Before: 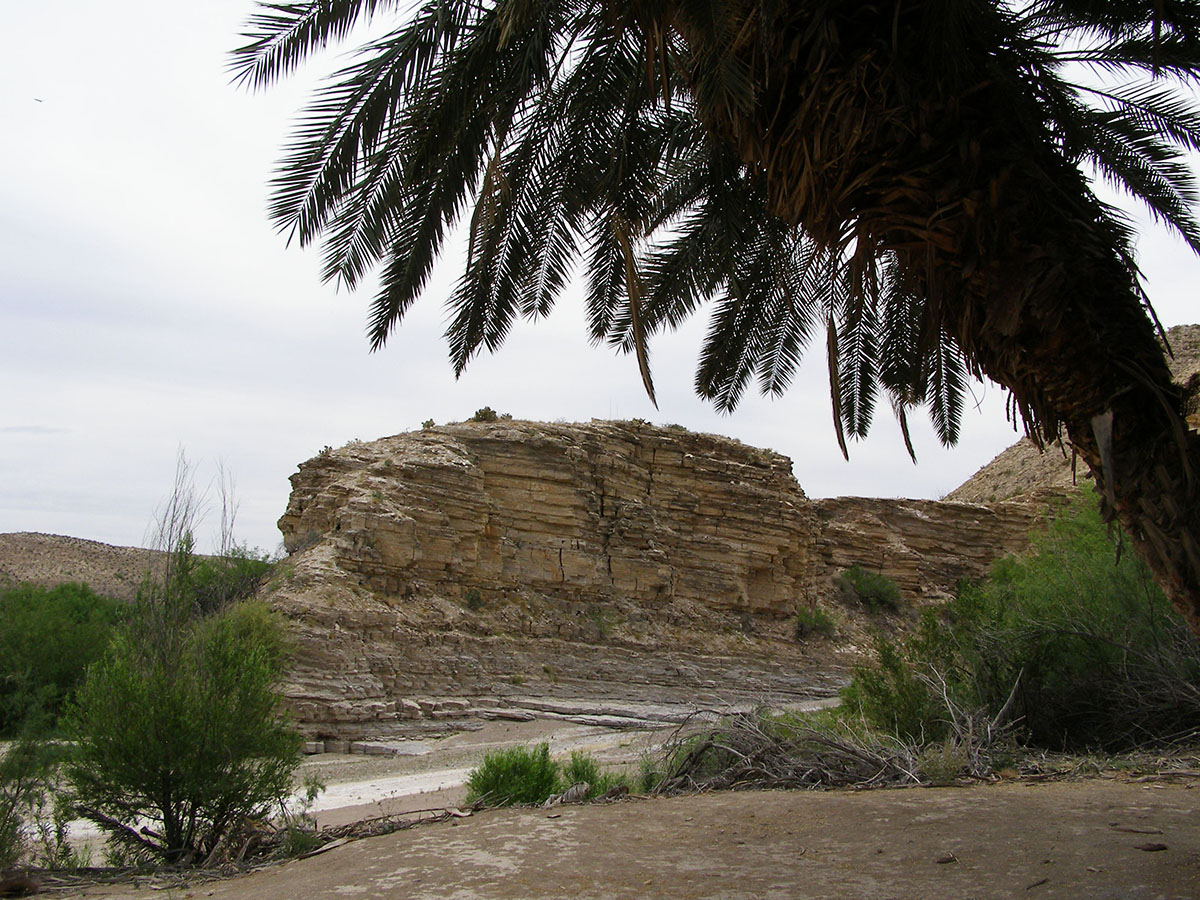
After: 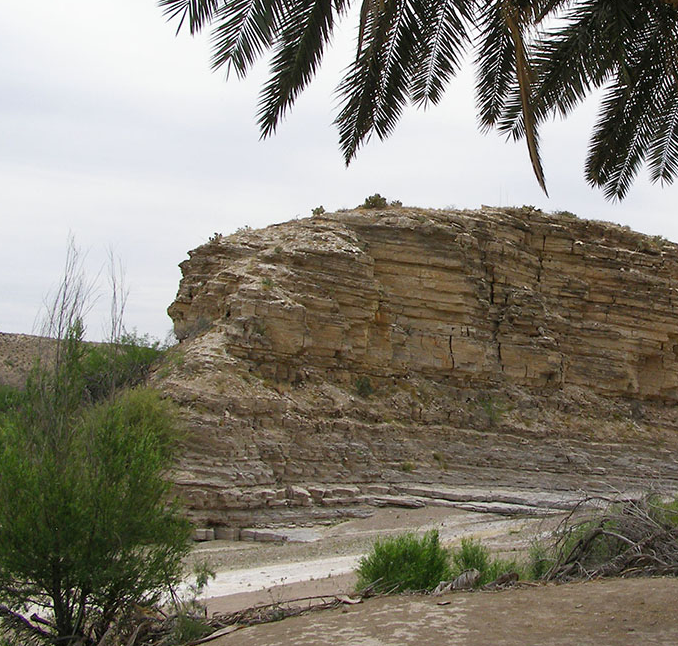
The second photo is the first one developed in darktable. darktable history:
crop: left 9.239%, top 23.772%, right 34.255%, bottom 4.432%
shadows and highlights: shadows 43.02, highlights 7.06
exposure: exposure 0.028 EV, compensate highlight preservation false
